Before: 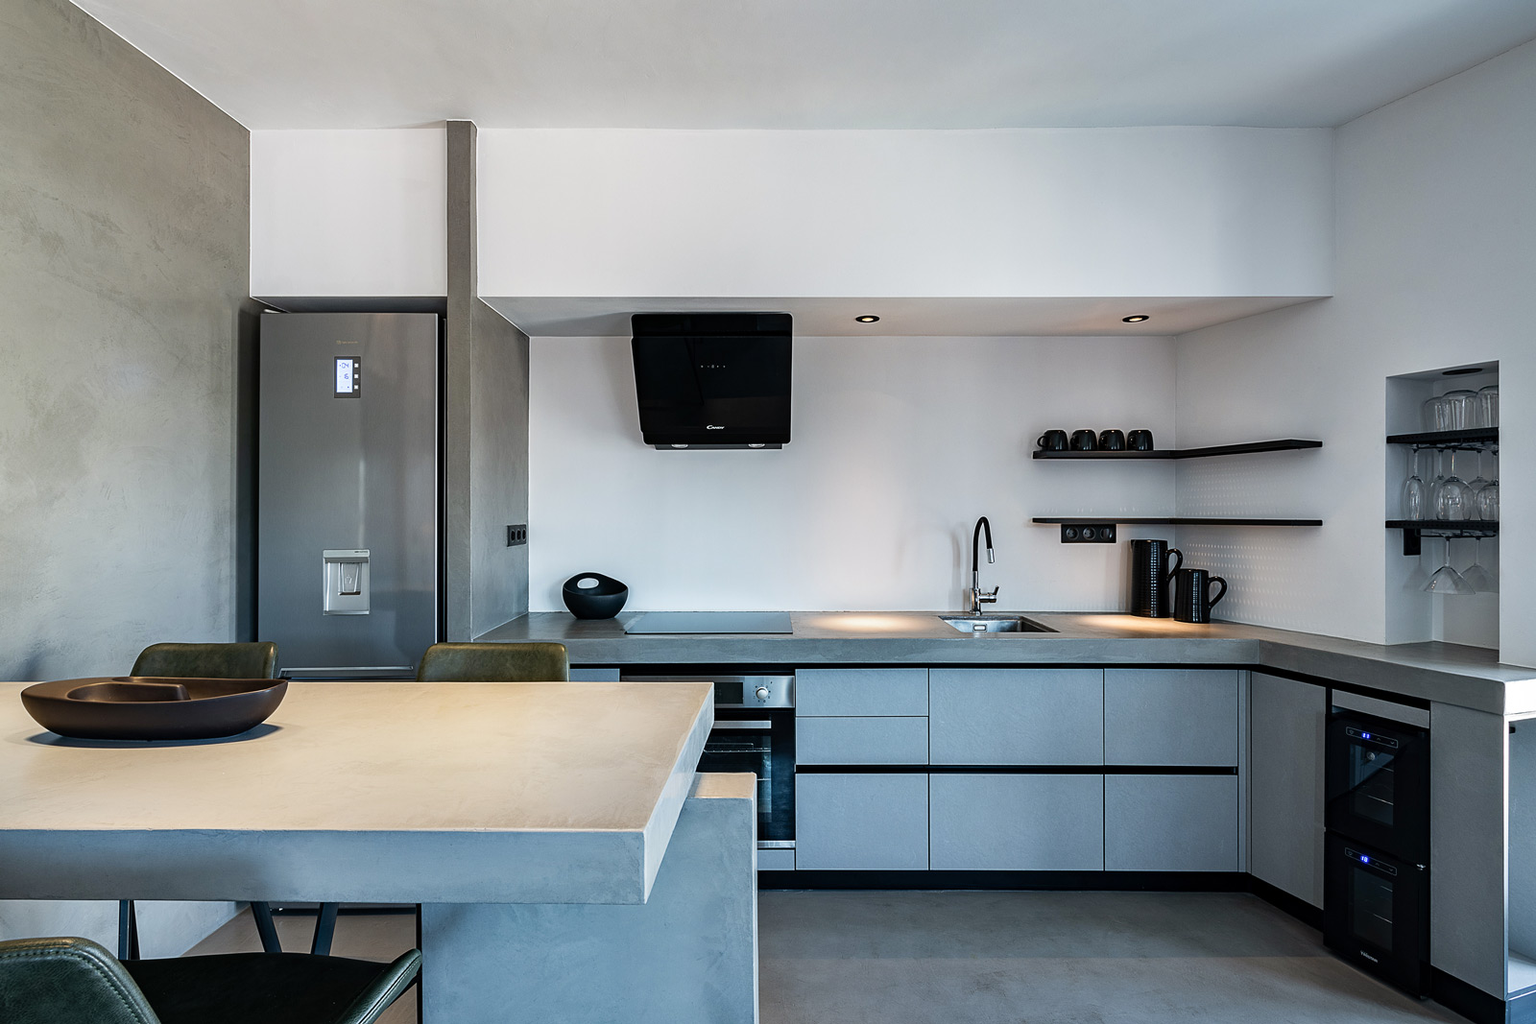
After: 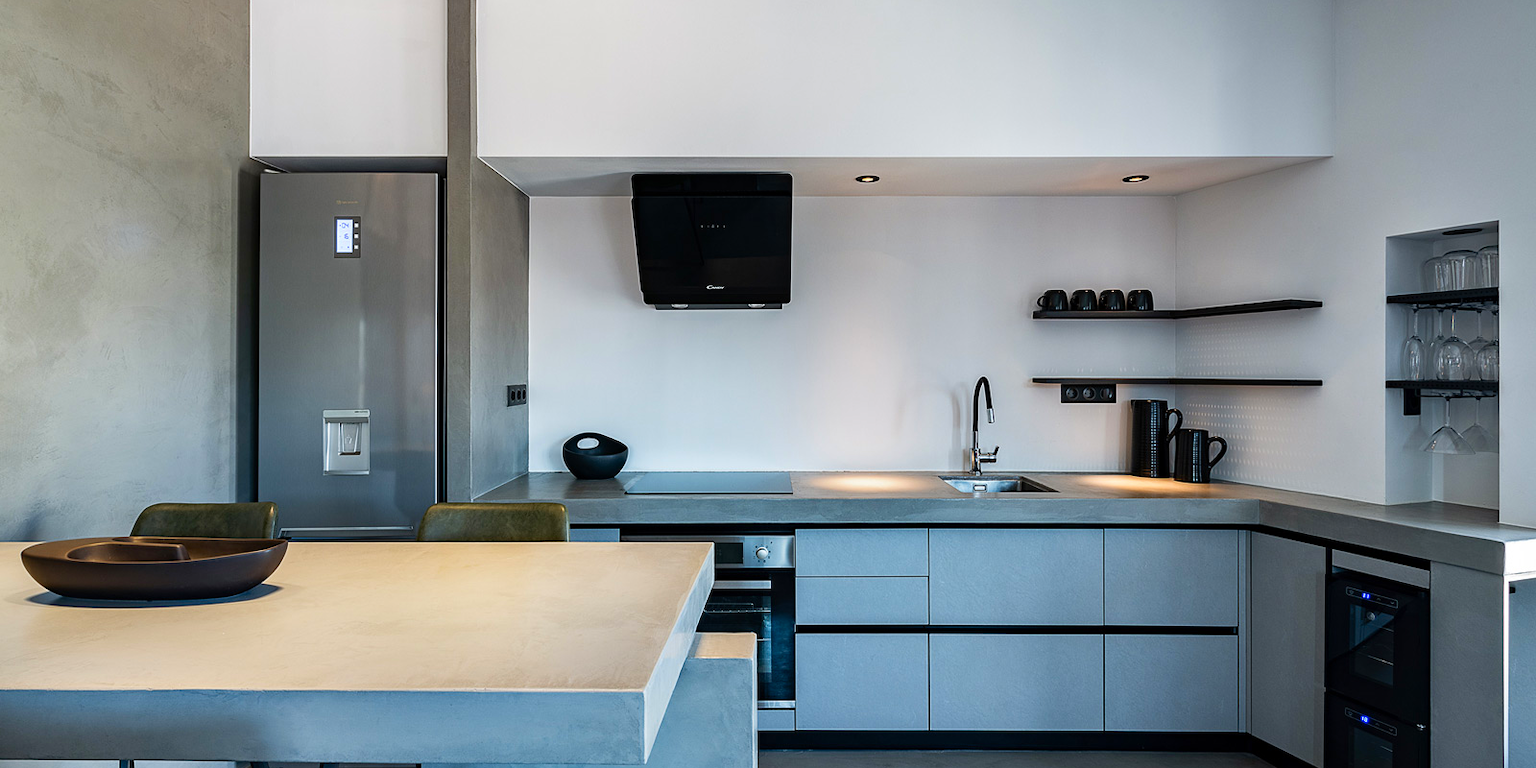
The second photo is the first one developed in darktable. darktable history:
crop: top 13.686%, bottom 11.334%
color correction: highlights b* 0.044, saturation 1.29
